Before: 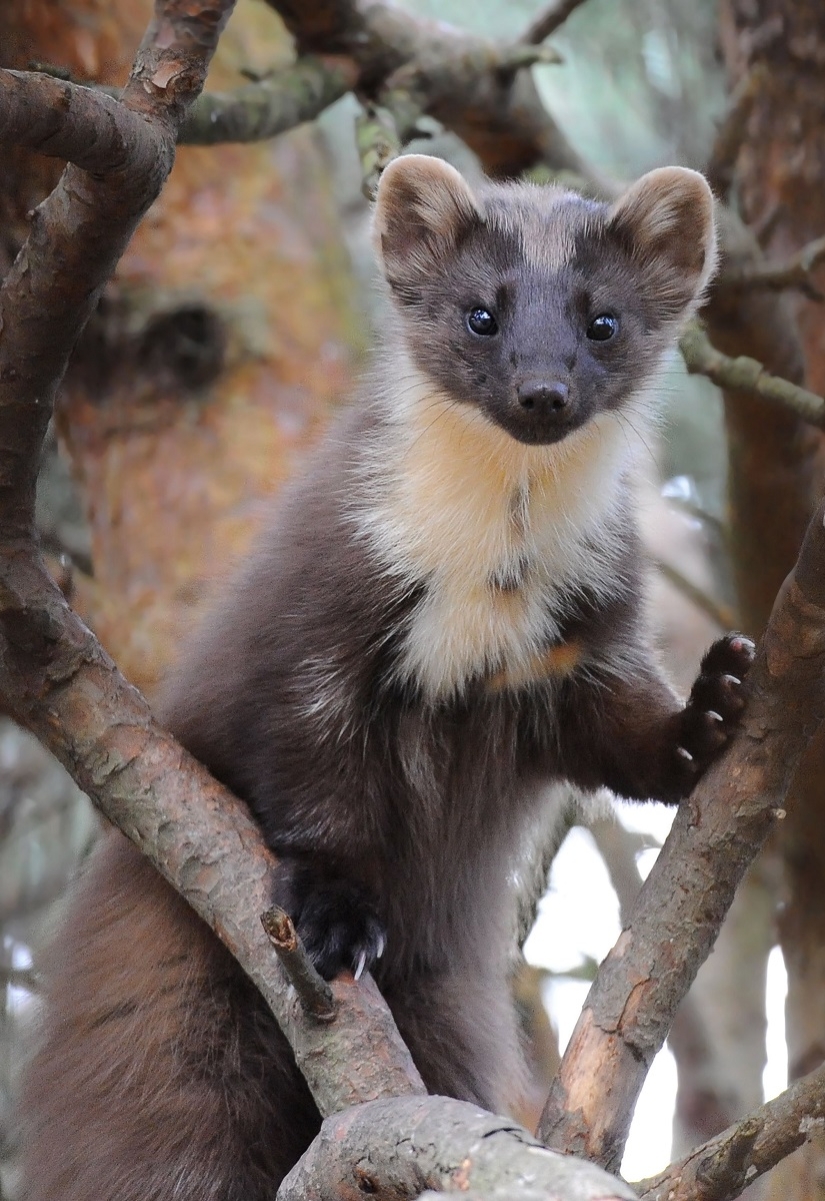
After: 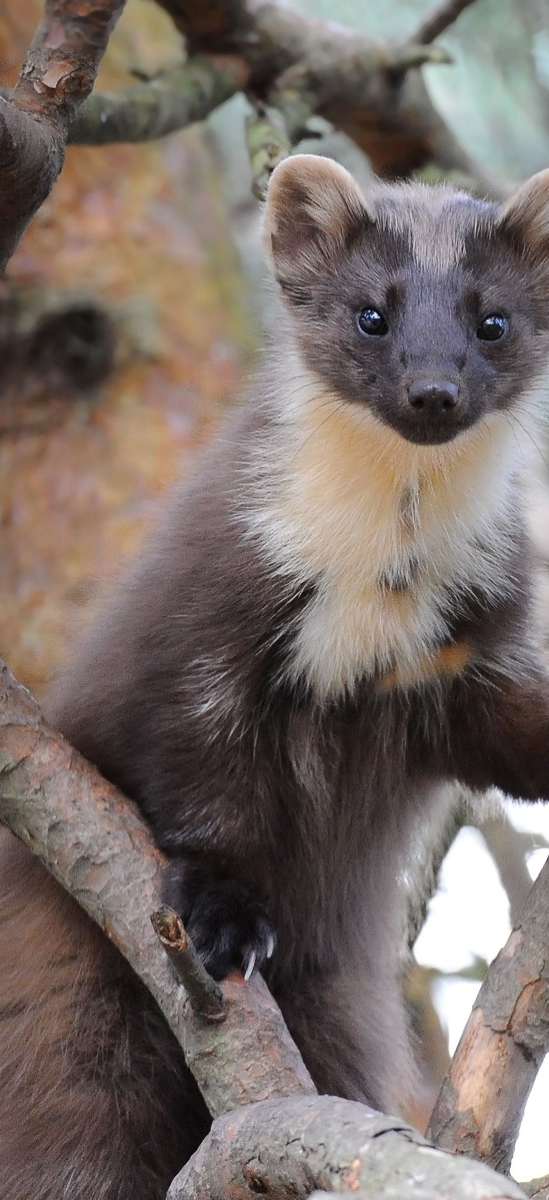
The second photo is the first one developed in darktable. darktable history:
crop and rotate: left 13.342%, right 19.991%
